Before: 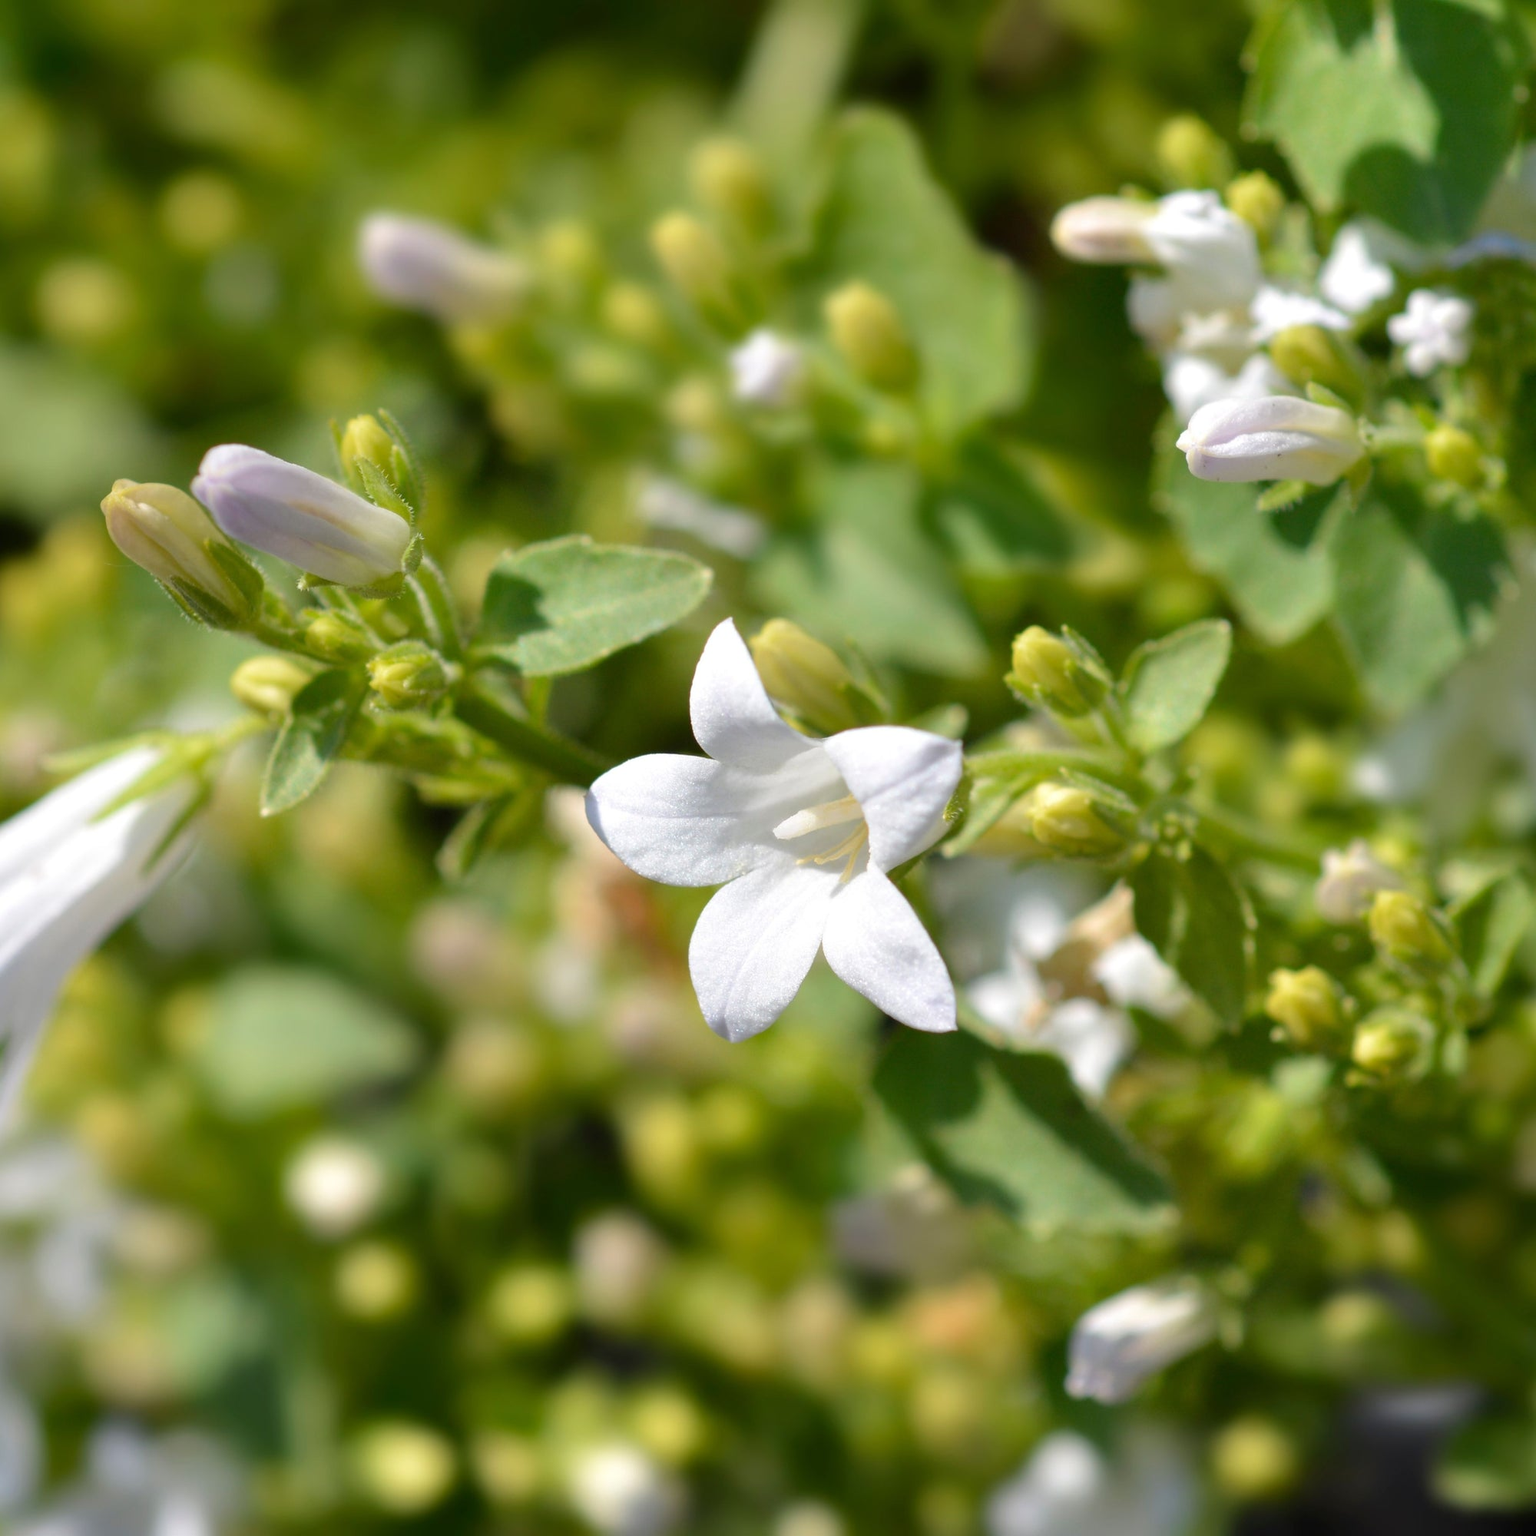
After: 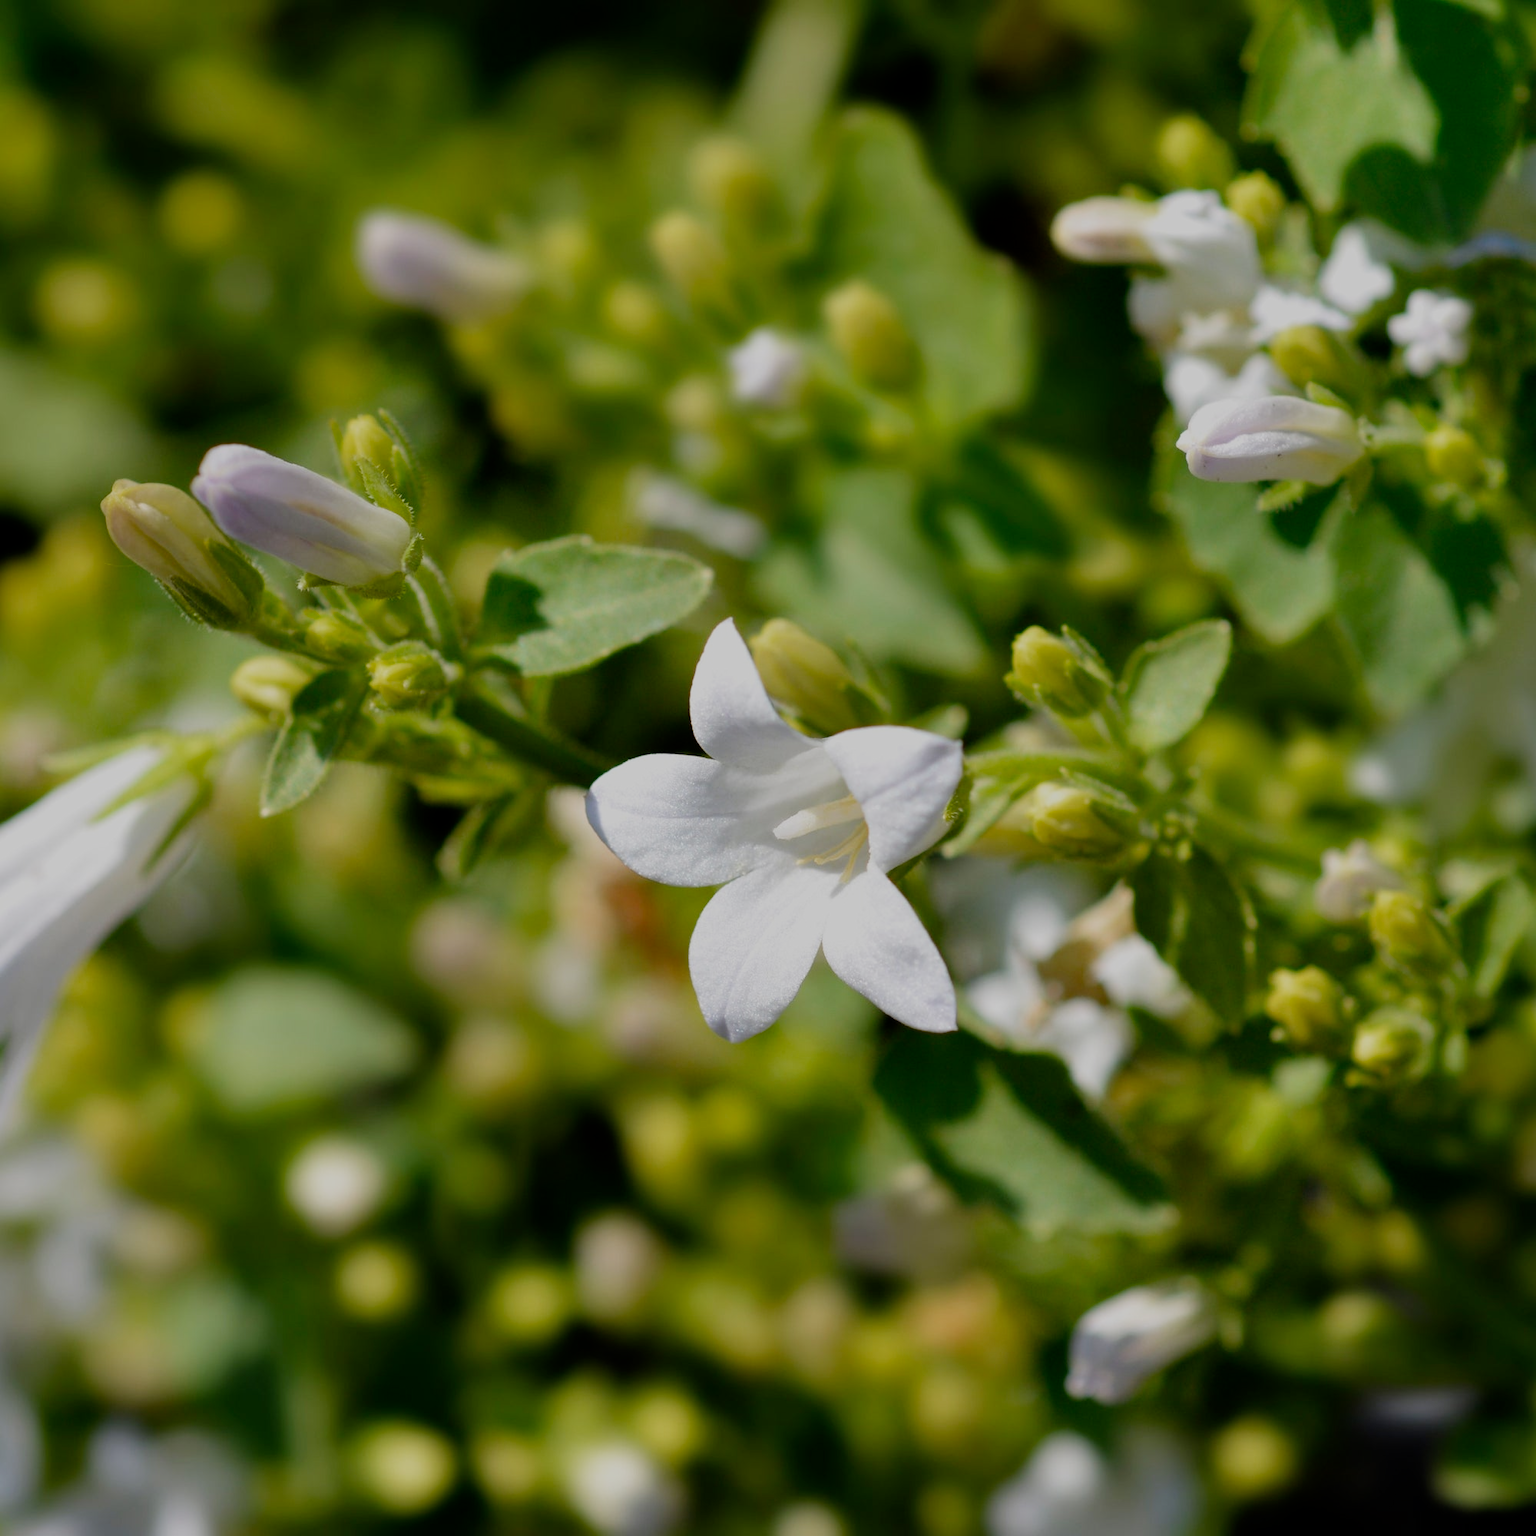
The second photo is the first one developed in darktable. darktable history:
filmic rgb: middle gray luminance 29%, black relative exposure -10.3 EV, white relative exposure 5.5 EV, threshold 6 EV, target black luminance 0%, hardness 3.95, latitude 2.04%, contrast 1.132, highlights saturation mix 5%, shadows ↔ highlights balance 15.11%, add noise in highlights 0, preserve chrominance no, color science v3 (2019), use custom middle-gray values true, iterations of high-quality reconstruction 0, contrast in highlights soft, enable highlight reconstruction true
tone equalizer: -8 EV 0.06 EV, smoothing diameter 25%, edges refinement/feathering 10, preserve details guided filter
